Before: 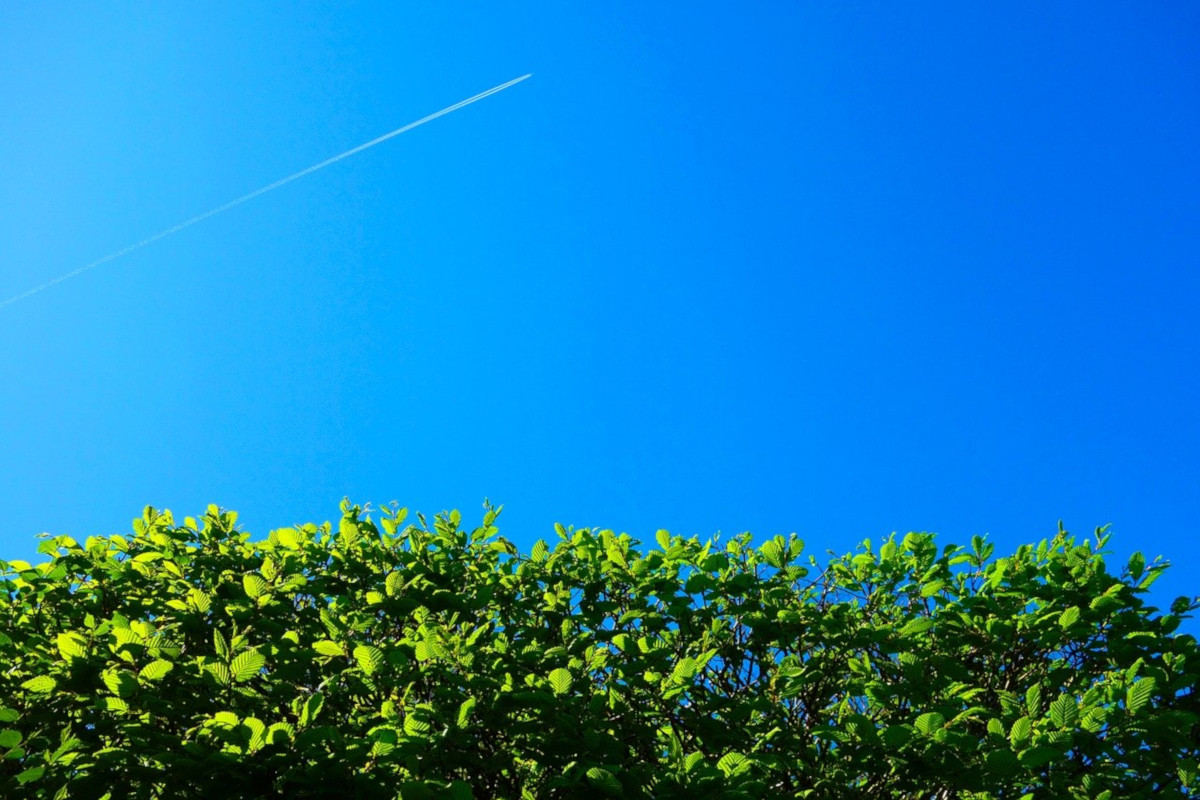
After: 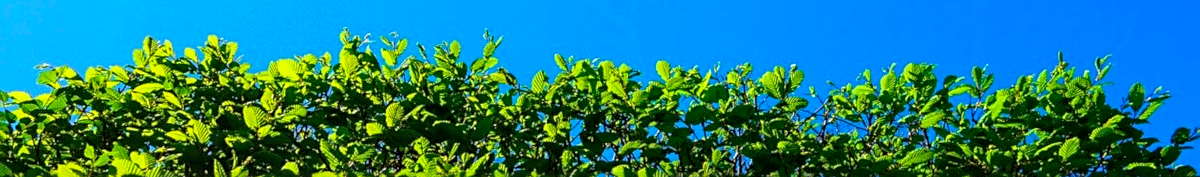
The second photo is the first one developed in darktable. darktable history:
crop and rotate: top 58.816%, bottom 19.043%
local contrast: detail 130%
color correction: highlights b* 0.053, saturation 1.13
sharpen: on, module defaults
